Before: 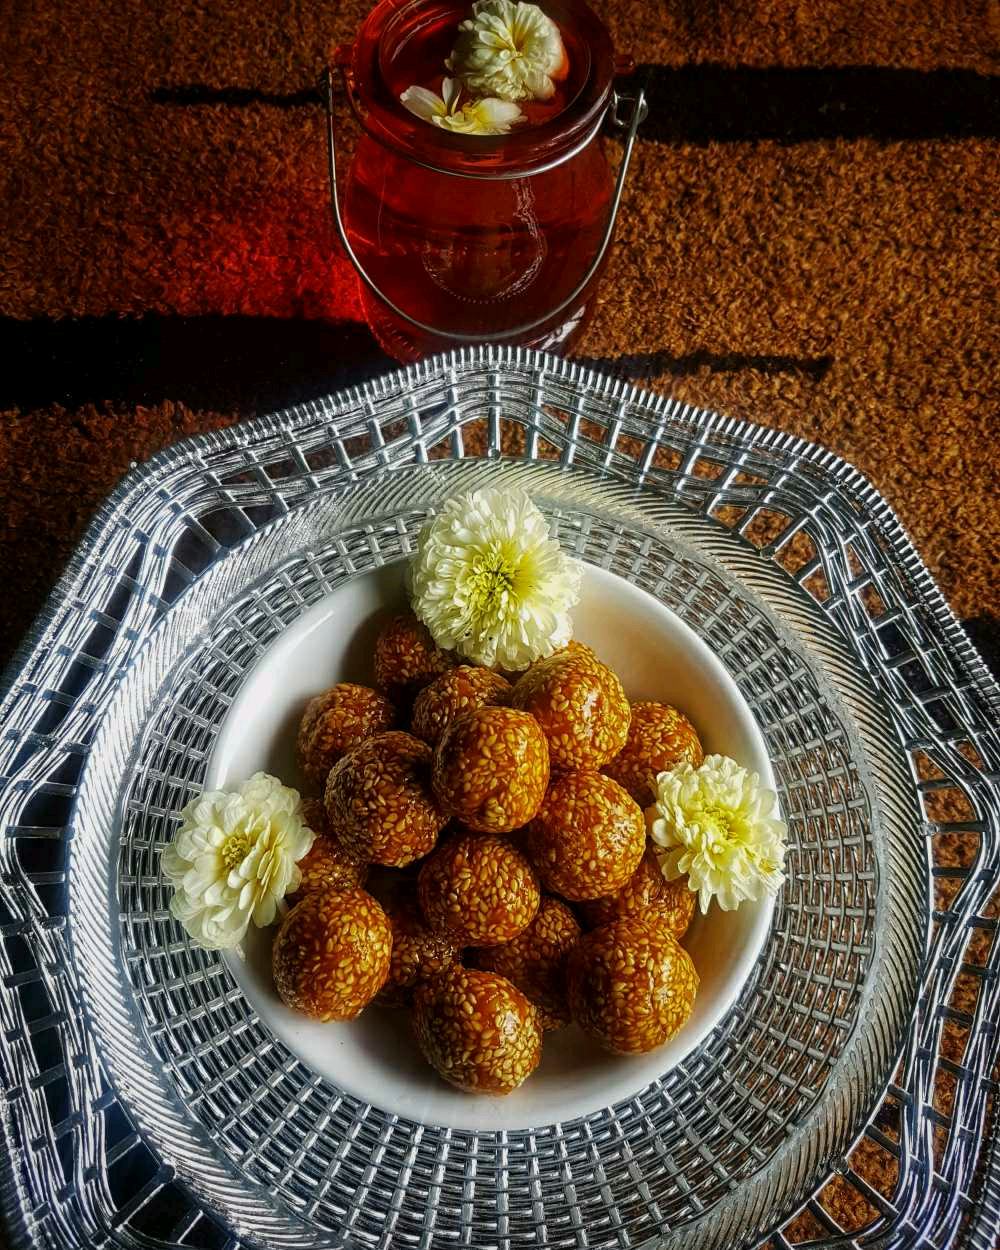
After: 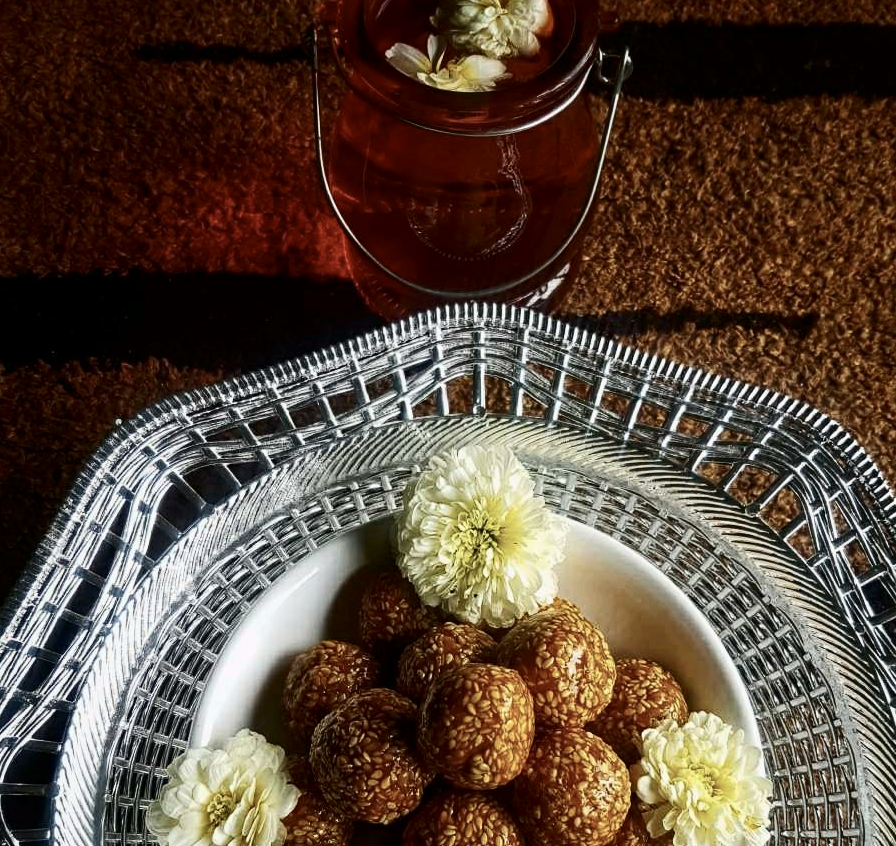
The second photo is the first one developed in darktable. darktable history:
crop: left 1.509%, top 3.452%, right 7.696%, bottom 28.452%
contrast brightness saturation: contrast 0.25, saturation -0.31
haze removal: compatibility mode true, adaptive false
